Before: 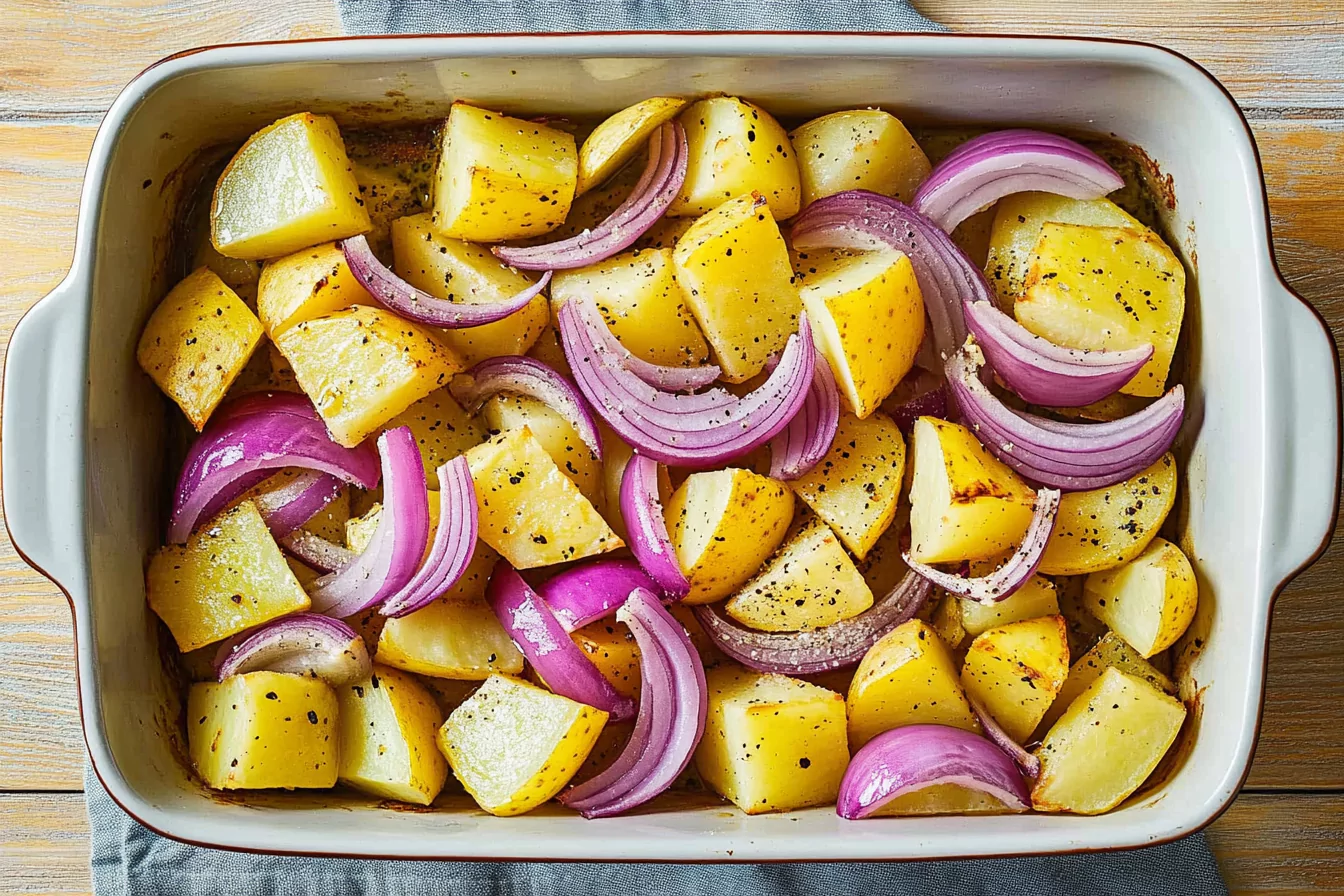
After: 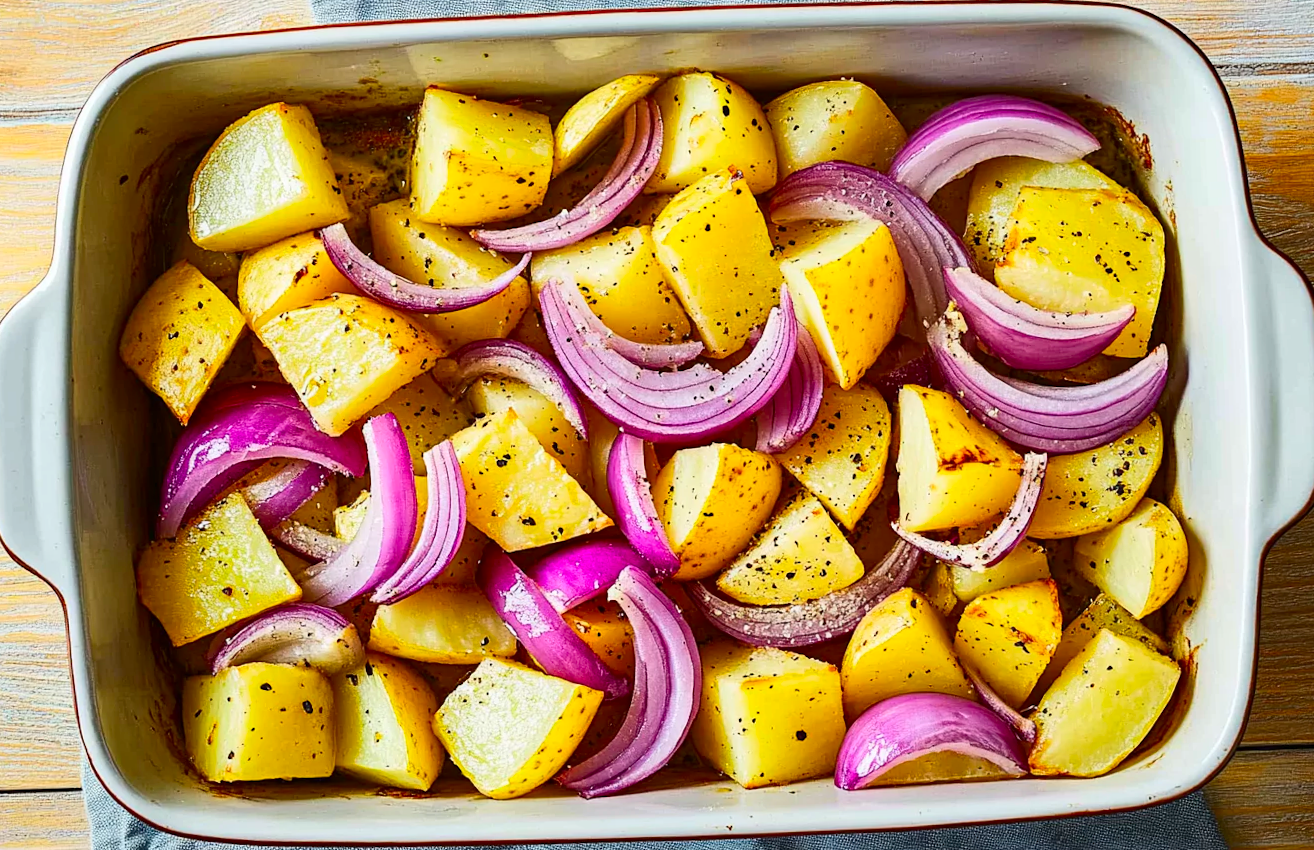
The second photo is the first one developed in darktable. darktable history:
rotate and perspective: rotation -2°, crop left 0.022, crop right 0.978, crop top 0.049, crop bottom 0.951
contrast brightness saturation: contrast 0.16, saturation 0.32
